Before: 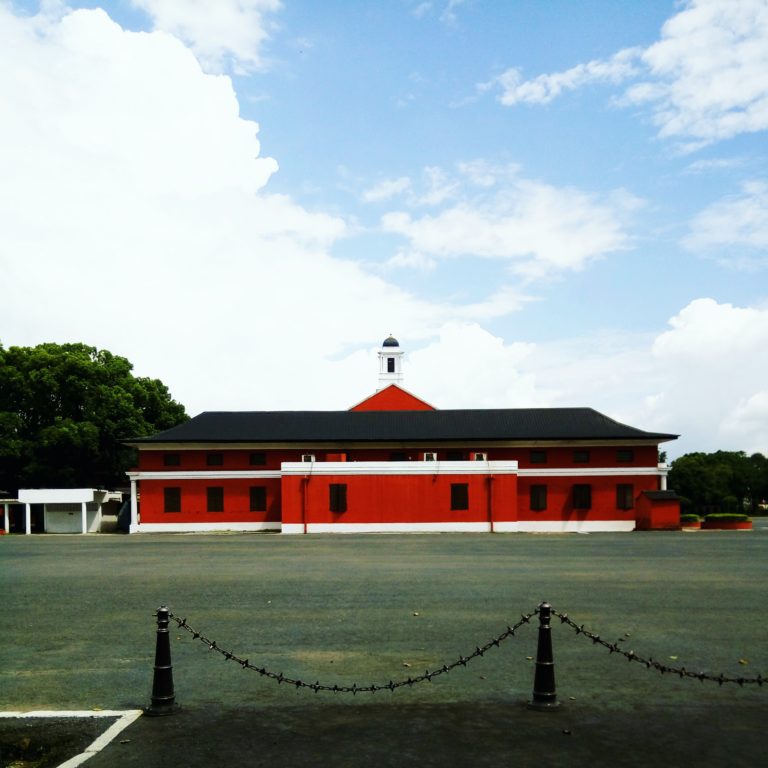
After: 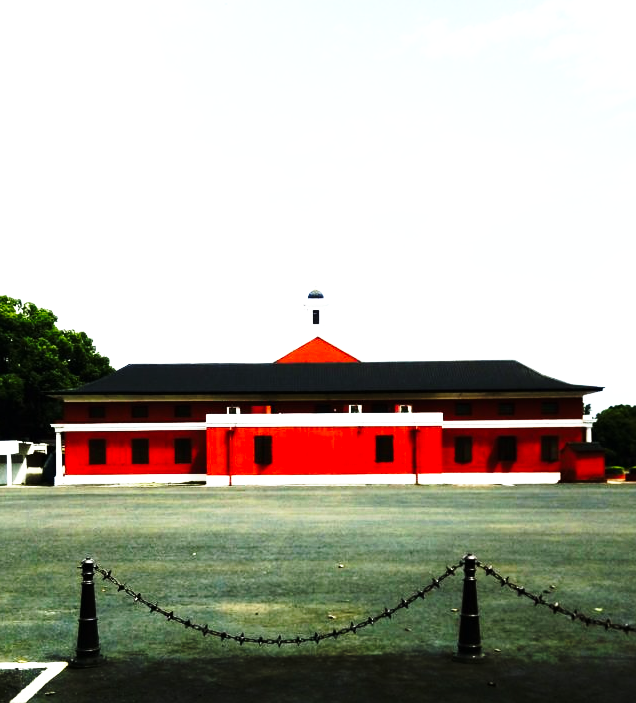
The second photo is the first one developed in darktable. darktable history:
crop: left 9.807%, top 6.259%, right 7.334%, bottom 2.177%
tone equalizer: -8 EV -0.75 EV, -7 EV -0.7 EV, -6 EV -0.6 EV, -5 EV -0.4 EV, -3 EV 0.4 EV, -2 EV 0.6 EV, -1 EV 0.7 EV, +0 EV 0.75 EV, edges refinement/feathering 500, mask exposure compensation -1.57 EV, preserve details no
base curve: curves: ch0 [(0, 0) (0.026, 0.03) (0.109, 0.232) (0.351, 0.748) (0.669, 0.968) (1, 1)], preserve colors none
